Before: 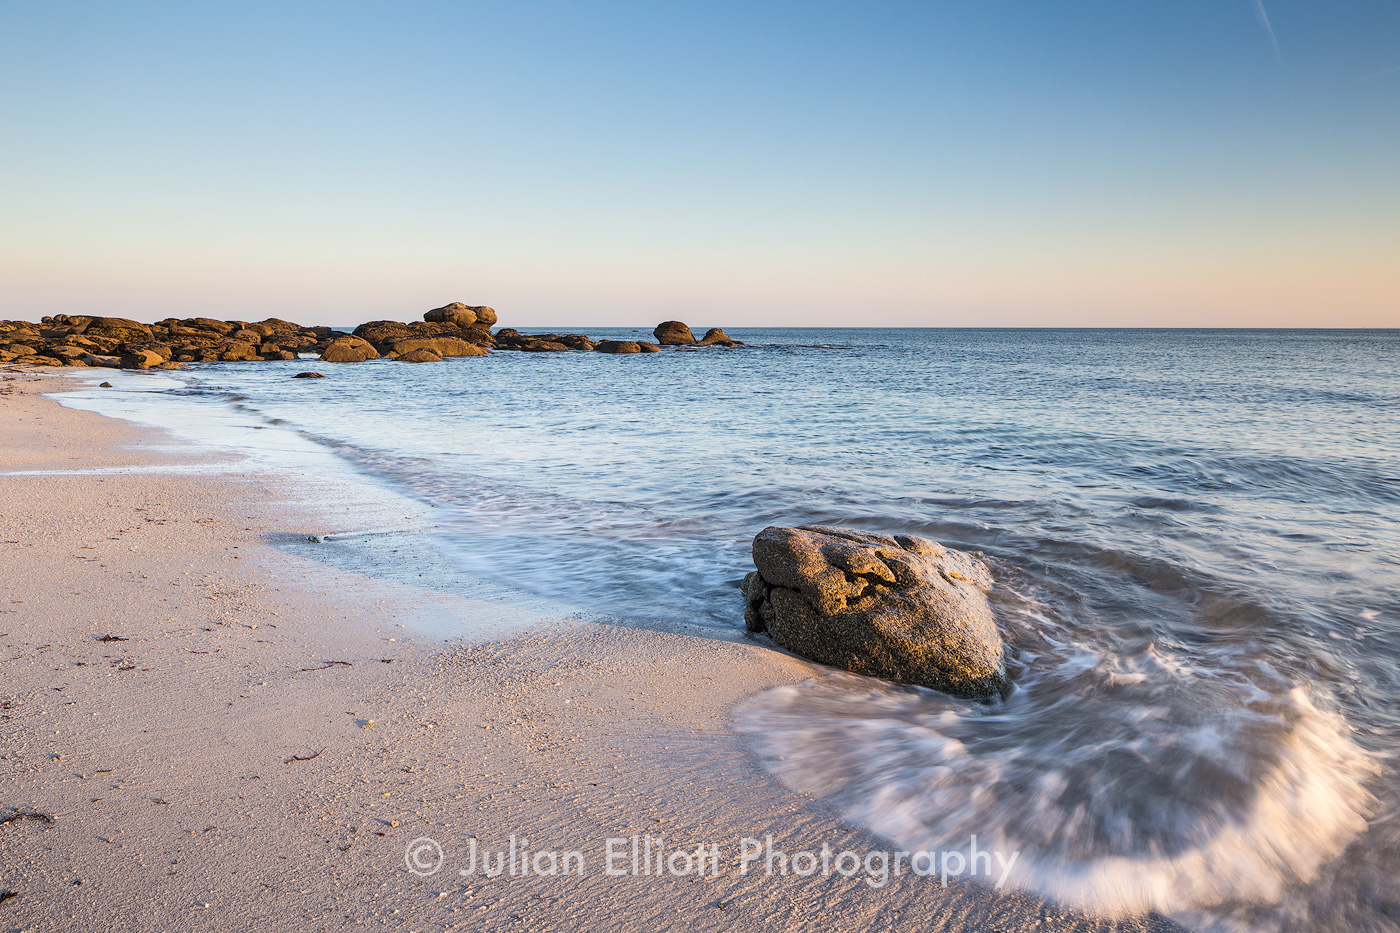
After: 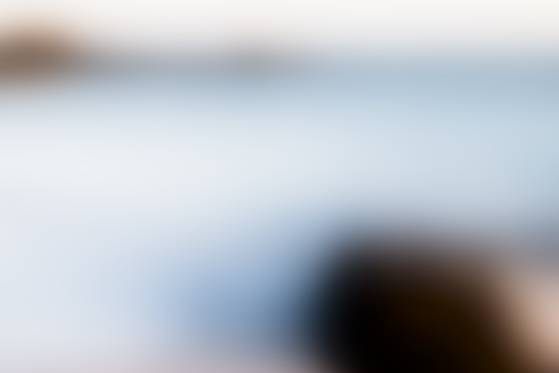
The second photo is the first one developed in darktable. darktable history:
filmic rgb: middle gray luminance 9.23%, black relative exposure -10.55 EV, white relative exposure 3.45 EV, threshold 6 EV, target black luminance 0%, hardness 5.98, latitude 59.69%, contrast 1.087, highlights saturation mix 5%, shadows ↔ highlights balance 29.23%, add noise in highlights 0, color science v3 (2019), use custom middle-gray values true, iterations of high-quality reconstruction 0, contrast in highlights soft, enable highlight reconstruction true
lowpass: radius 31.92, contrast 1.72, brightness -0.98, saturation 0.94
rgb levels: preserve colors max RGB
crop: left 30%, top 30%, right 30%, bottom 30%
